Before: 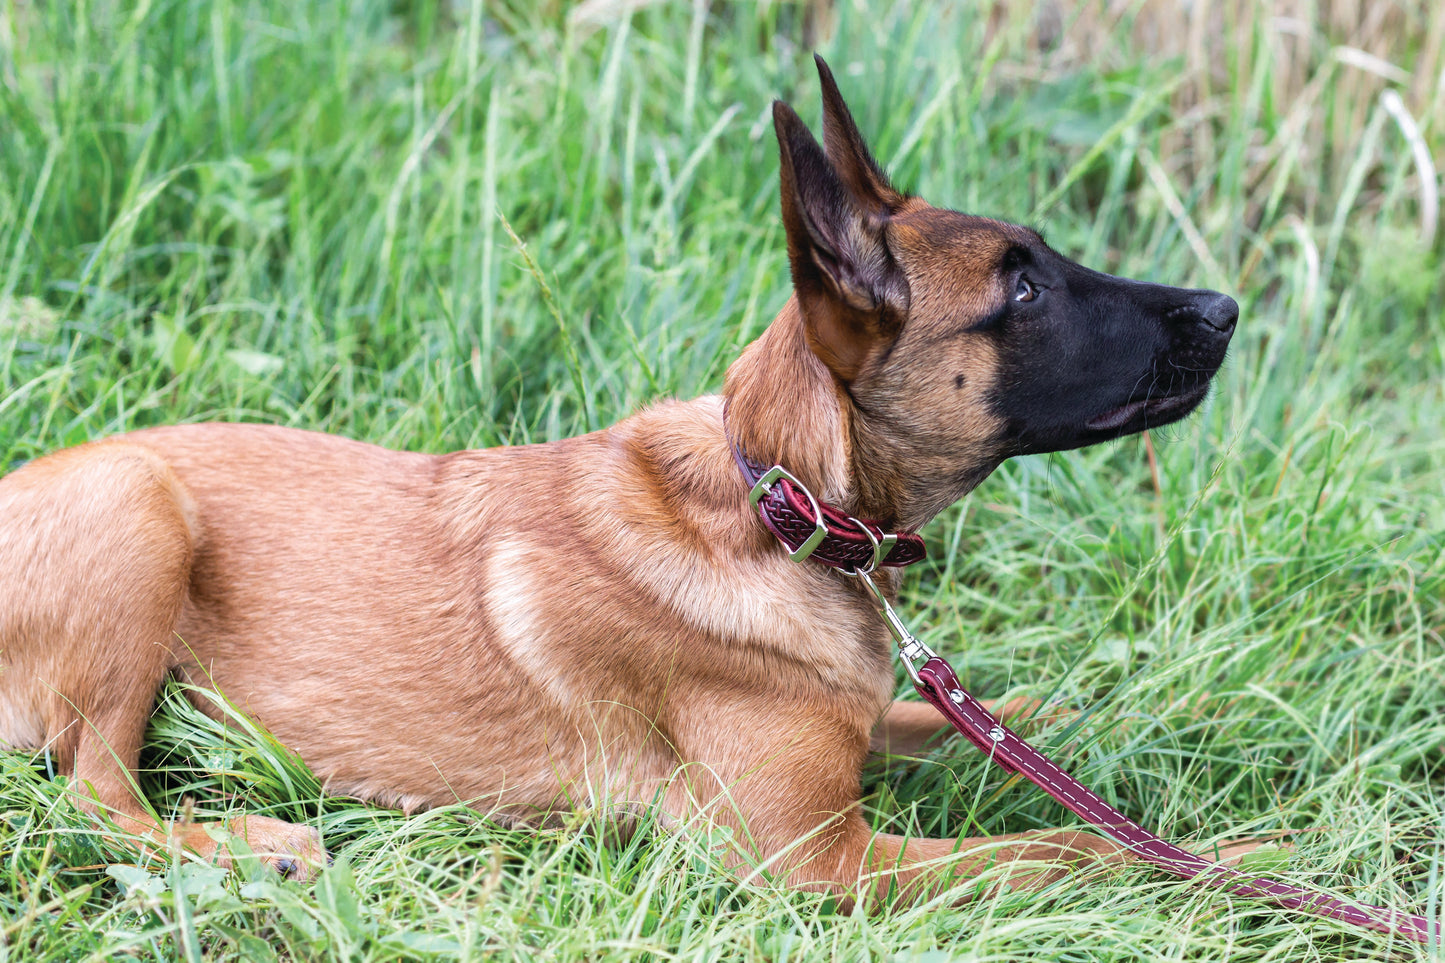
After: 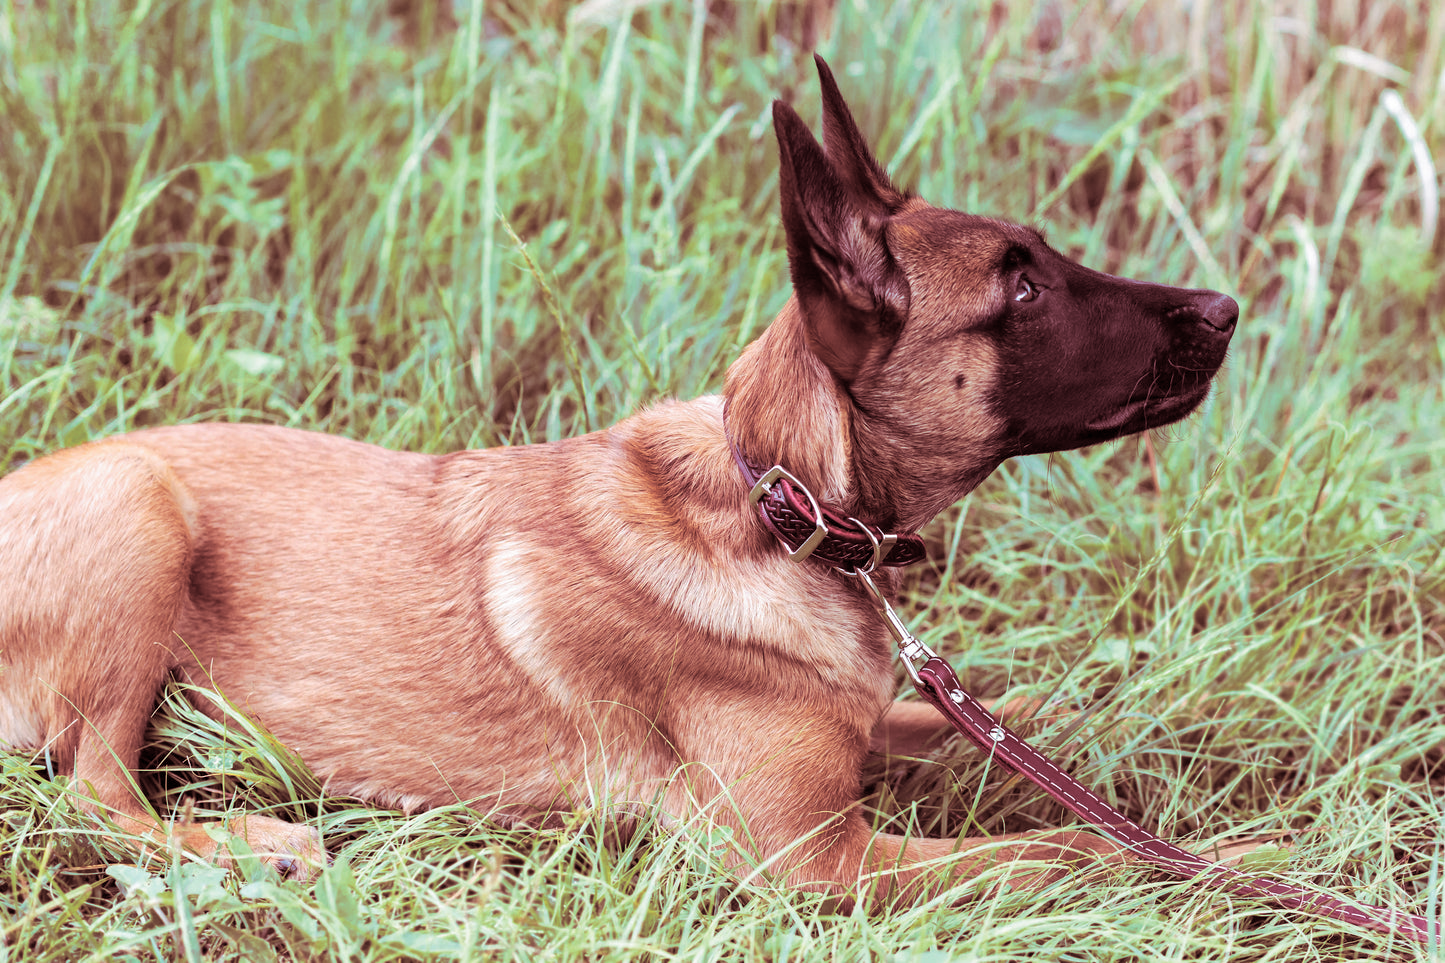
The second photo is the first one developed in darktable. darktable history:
split-toning: highlights › saturation 0, balance -61.83
exposure: black level correction 0.001, compensate highlight preservation false
